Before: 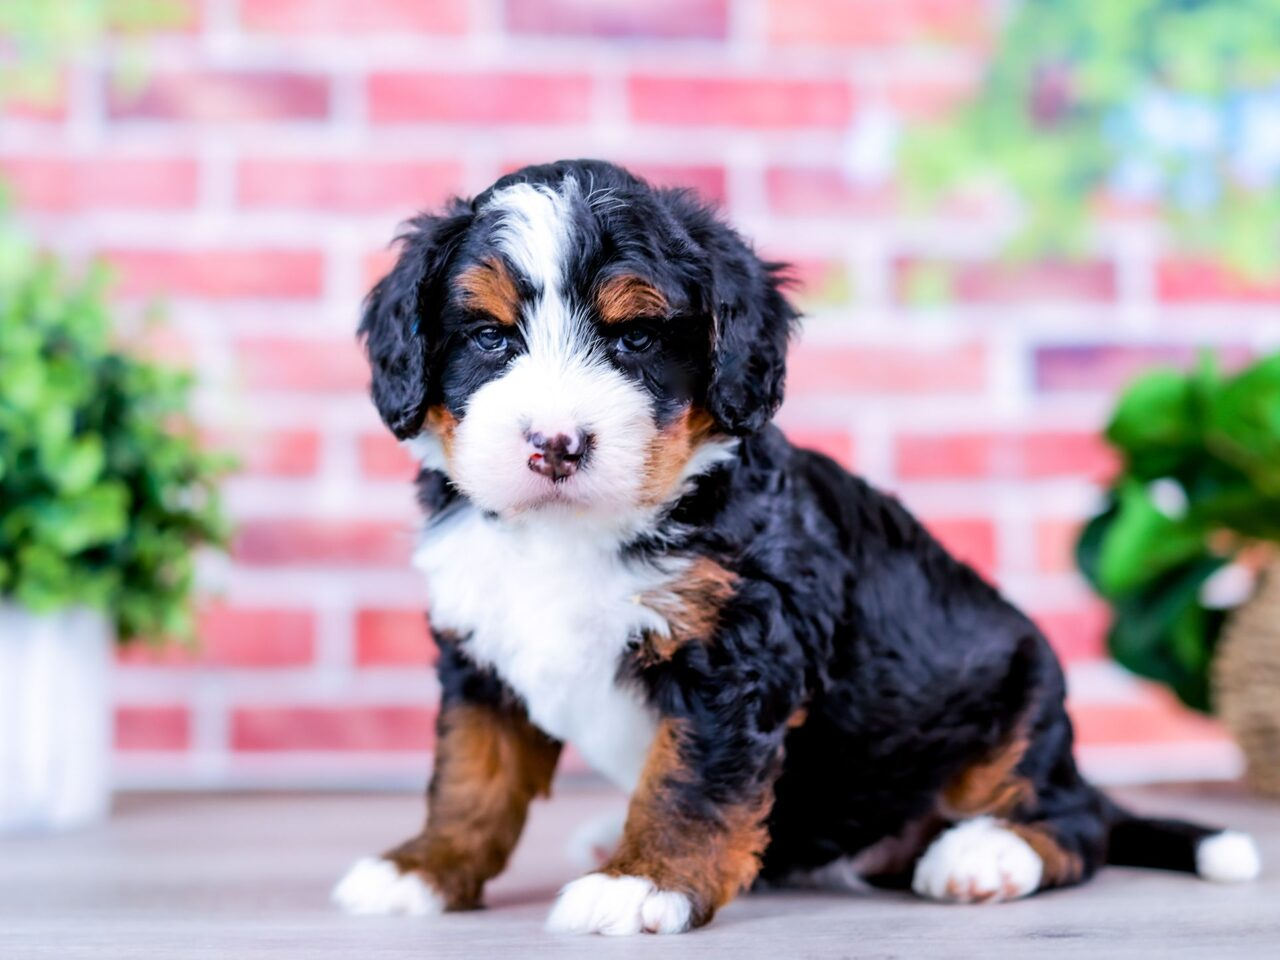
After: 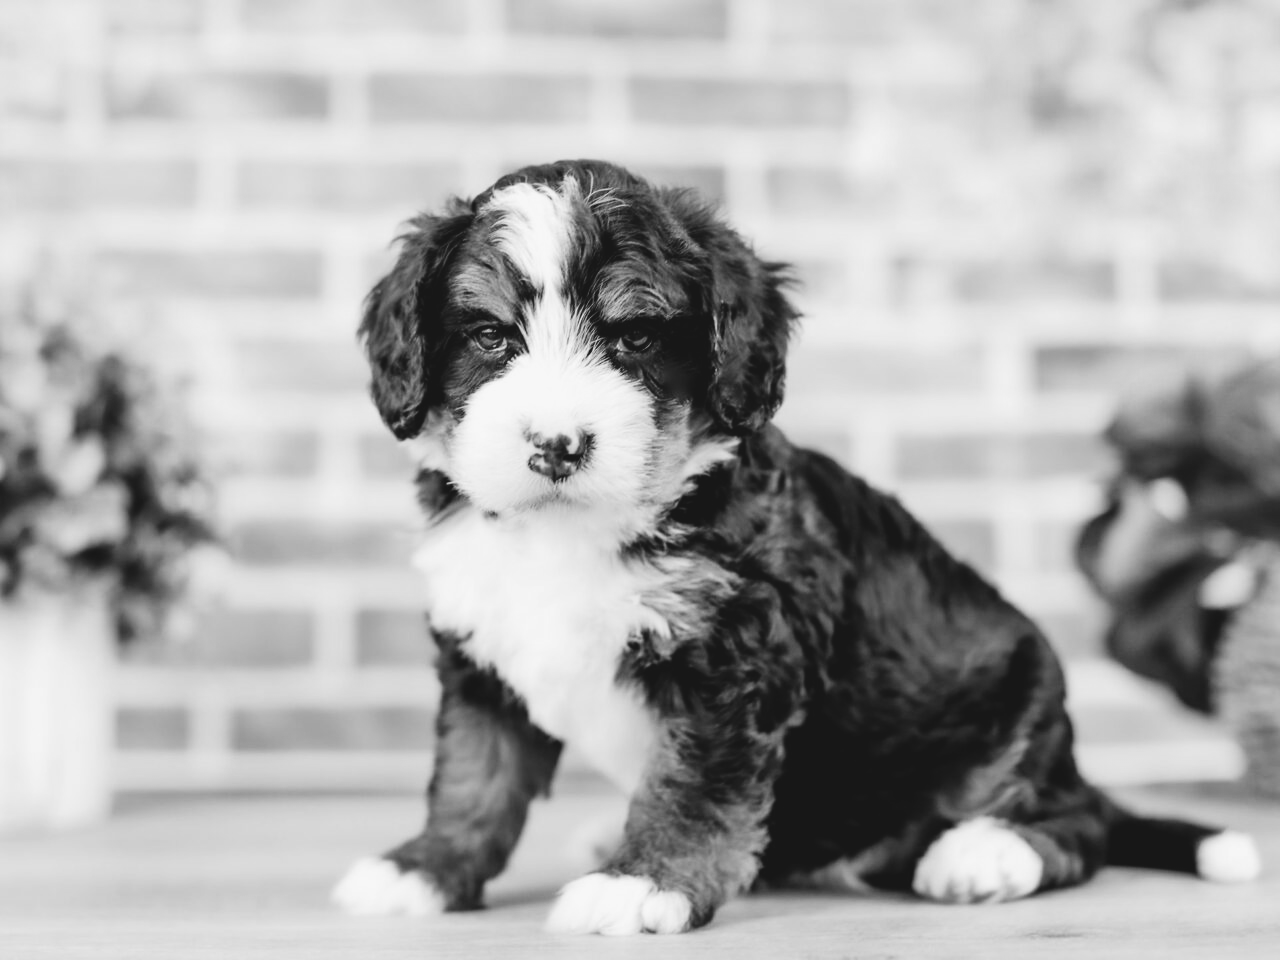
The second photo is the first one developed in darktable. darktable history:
white balance: emerald 1
monochrome: on, module defaults
filmic rgb: black relative exposure -4 EV, white relative exposure 3 EV, hardness 3.02, contrast 1.4
exposure: black level correction -0.041, exposure 0.064 EV, compensate highlight preservation false
